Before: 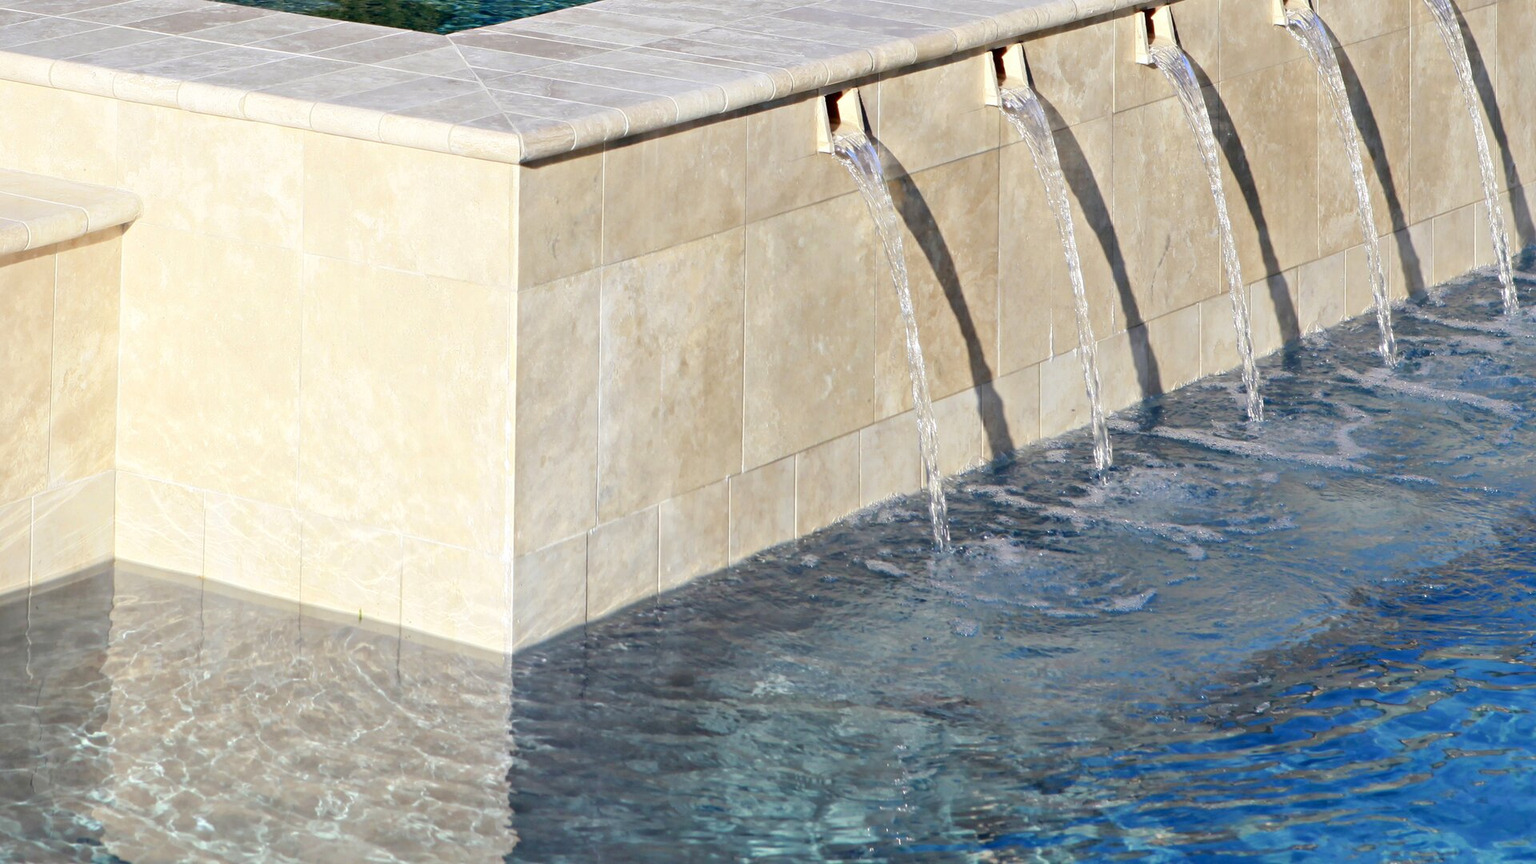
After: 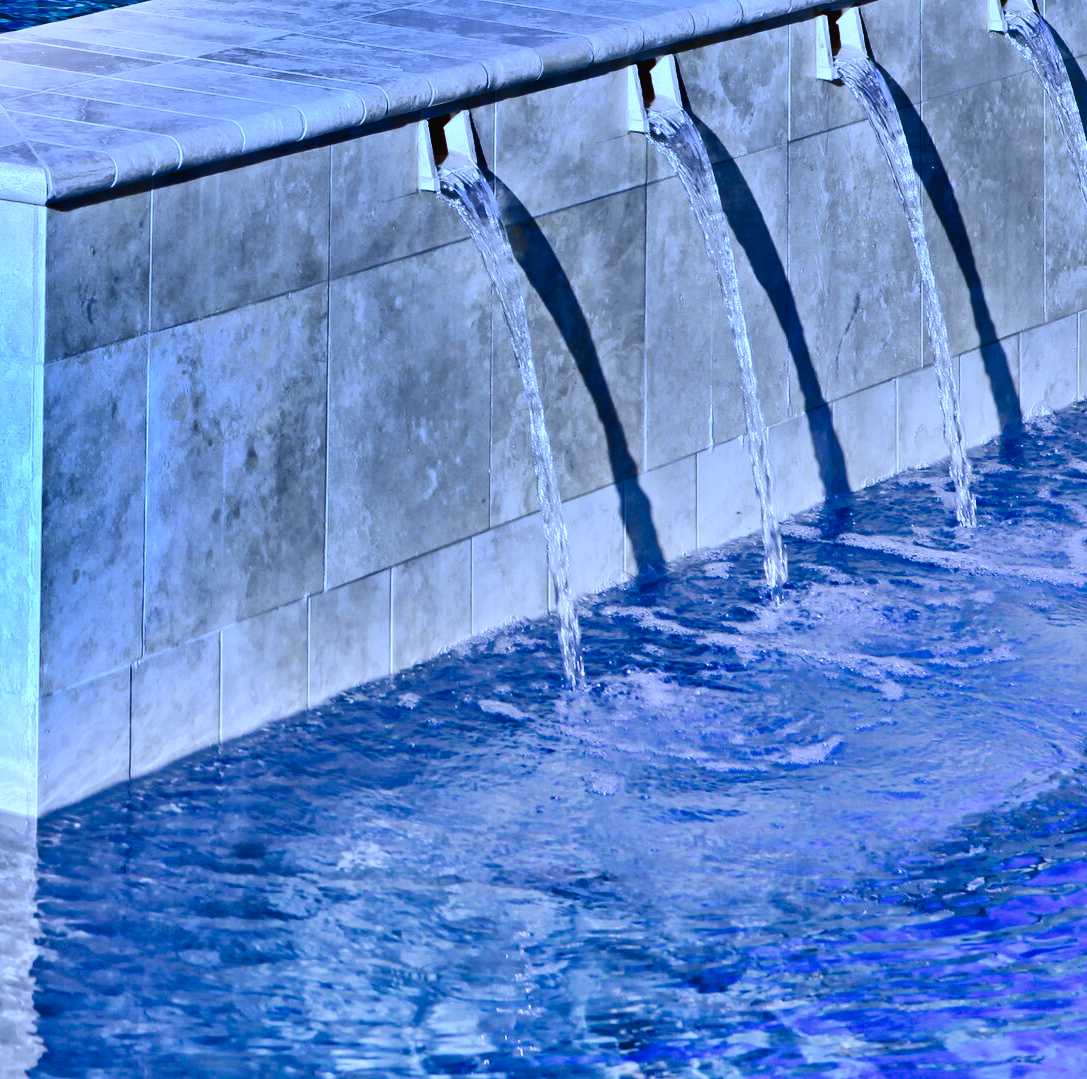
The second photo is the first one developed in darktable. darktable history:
shadows and highlights: shadows 20.91, highlights -82.73, soften with gaussian
crop: left 31.458%, top 0%, right 11.876%
white balance: red 0.766, blue 1.537
tone curve: curves: ch0 [(0, 0) (0.003, 0.075) (0.011, 0.079) (0.025, 0.079) (0.044, 0.082) (0.069, 0.085) (0.1, 0.089) (0.136, 0.096) (0.177, 0.105) (0.224, 0.14) (0.277, 0.202) (0.335, 0.304) (0.399, 0.417) (0.468, 0.521) (0.543, 0.636) (0.623, 0.726) (0.709, 0.801) (0.801, 0.878) (0.898, 0.927) (1, 1)], preserve colors none
